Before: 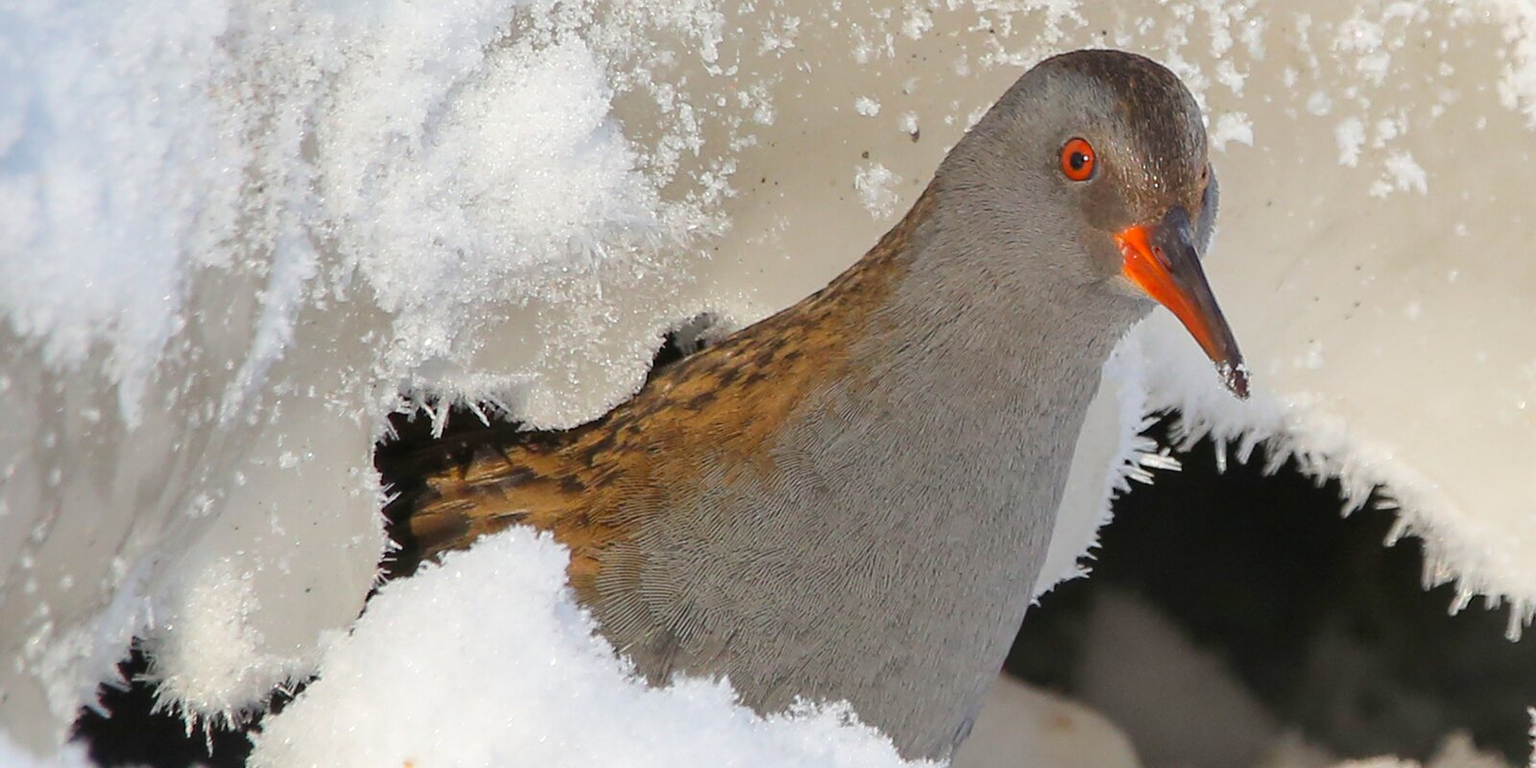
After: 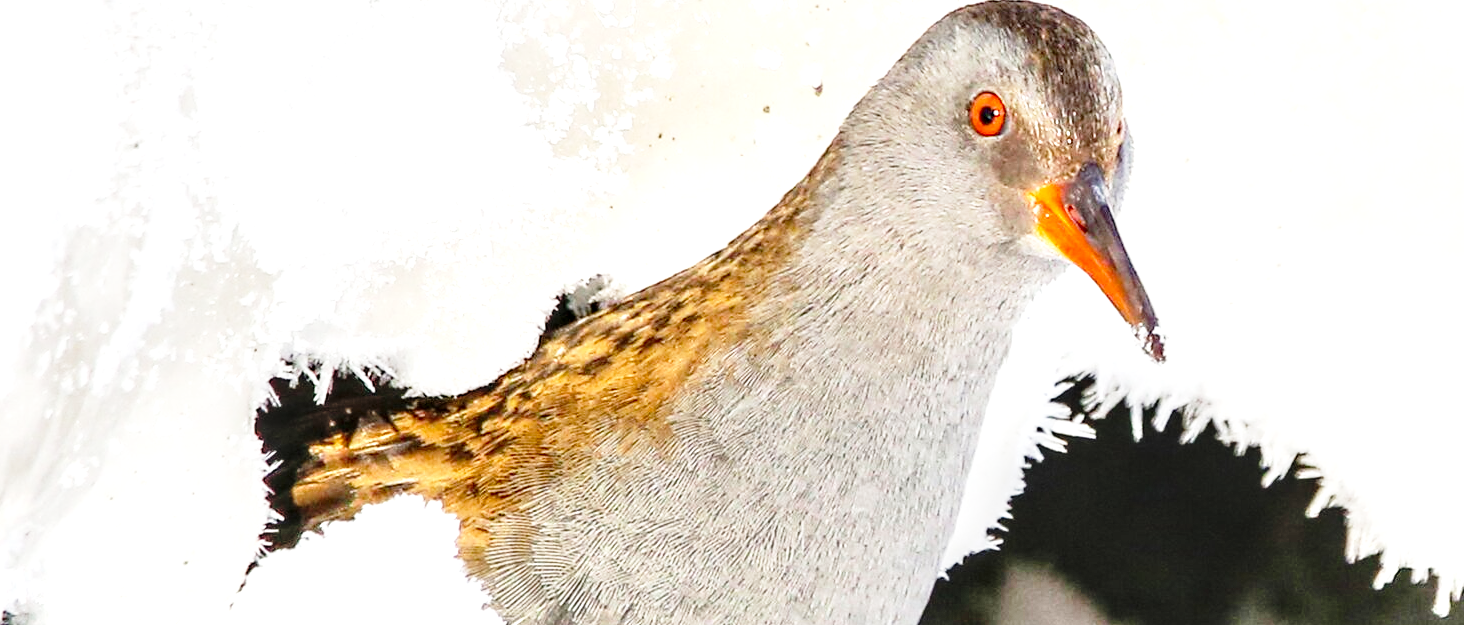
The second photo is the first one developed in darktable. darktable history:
crop: left 8.492%, top 6.527%, bottom 15.253%
exposure: black level correction 0, exposure 1.2 EV, compensate highlight preservation false
local contrast: detail 160%
base curve: curves: ch0 [(0, 0) (0.04, 0.03) (0.133, 0.232) (0.448, 0.748) (0.843, 0.968) (1, 1)], preserve colors none
